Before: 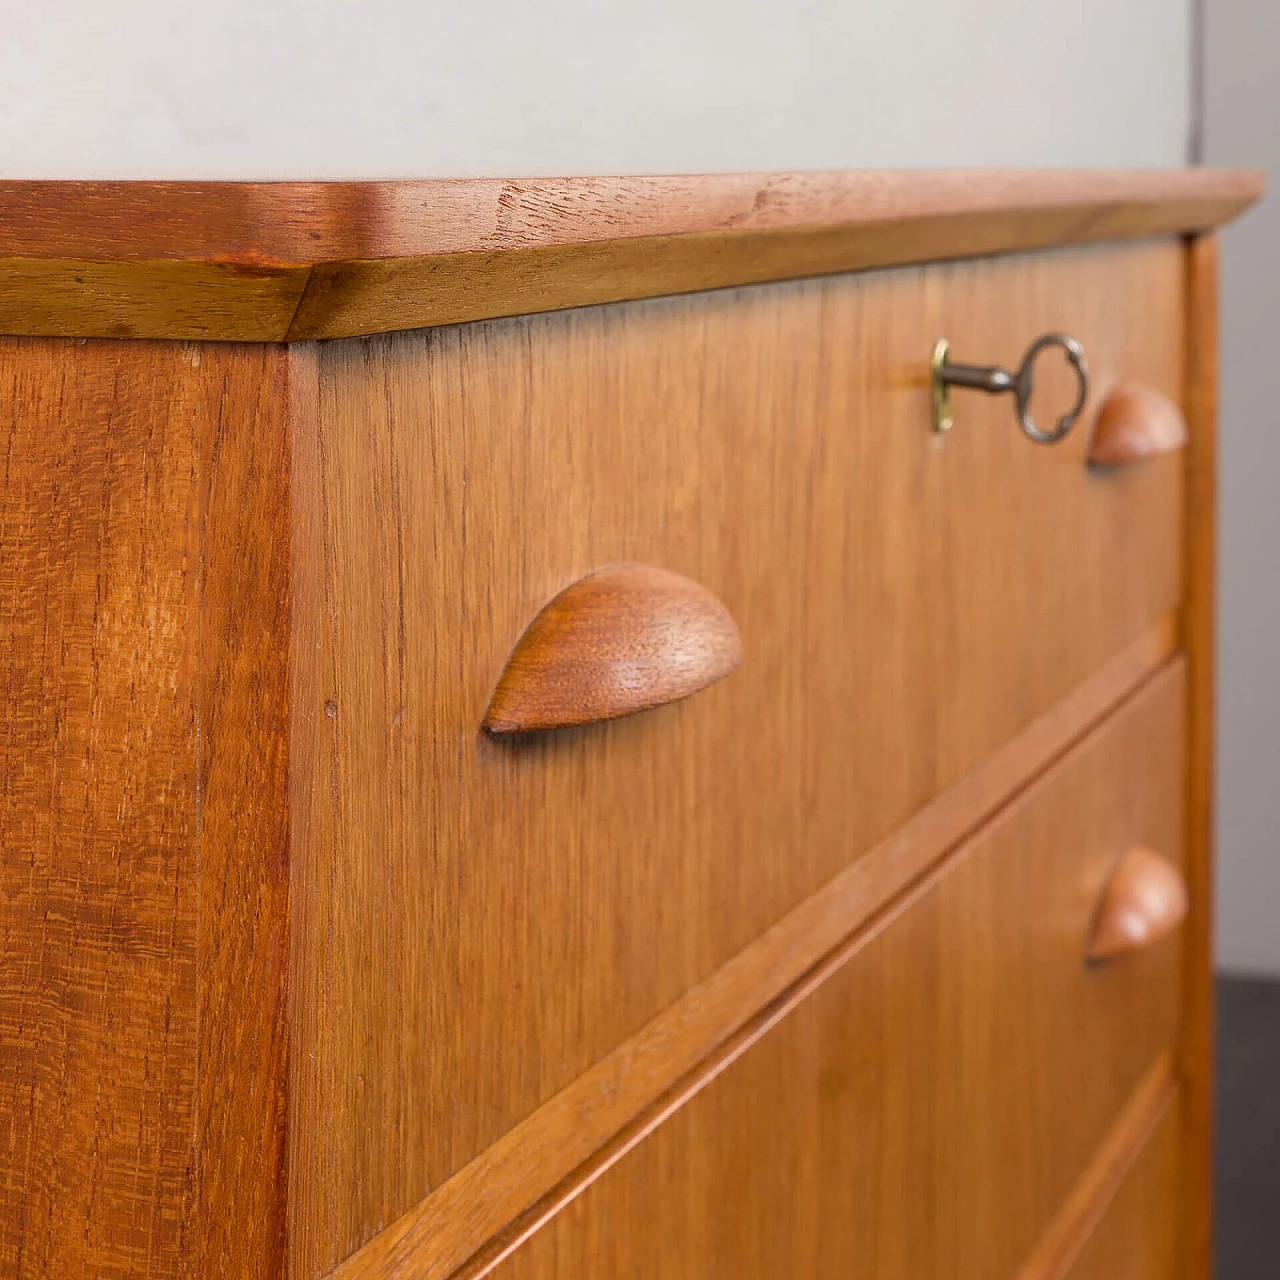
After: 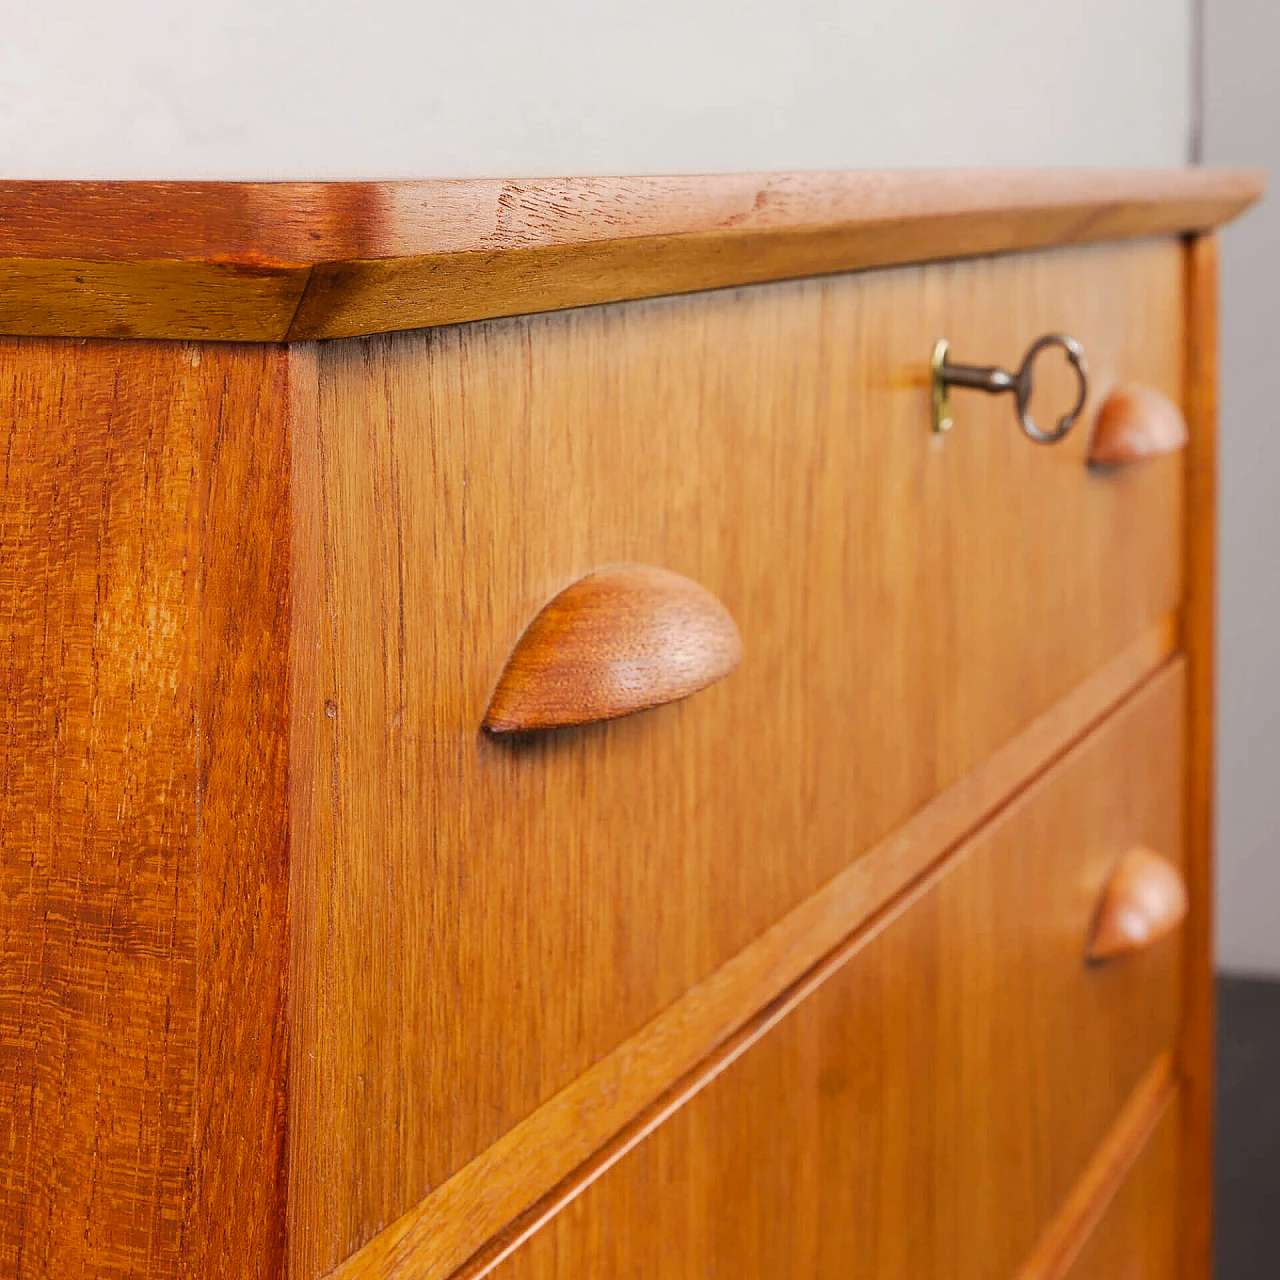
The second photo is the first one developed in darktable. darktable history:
tone curve: curves: ch0 [(0, 0.01) (0.037, 0.032) (0.131, 0.108) (0.275, 0.256) (0.483, 0.512) (0.61, 0.665) (0.696, 0.742) (0.792, 0.819) (0.911, 0.925) (0.997, 0.995)]; ch1 [(0, 0) (0.308, 0.29) (0.425, 0.411) (0.492, 0.488) (0.505, 0.503) (0.527, 0.531) (0.568, 0.594) (0.683, 0.702) (0.746, 0.77) (1, 1)]; ch2 [(0, 0) (0.246, 0.233) (0.36, 0.352) (0.415, 0.415) (0.485, 0.487) (0.502, 0.504) (0.525, 0.523) (0.539, 0.553) (0.587, 0.594) (0.636, 0.652) (0.711, 0.729) (0.845, 0.855) (0.998, 0.977)], preserve colors none
sharpen: radius 2.888, amount 0.881, threshold 47.416
